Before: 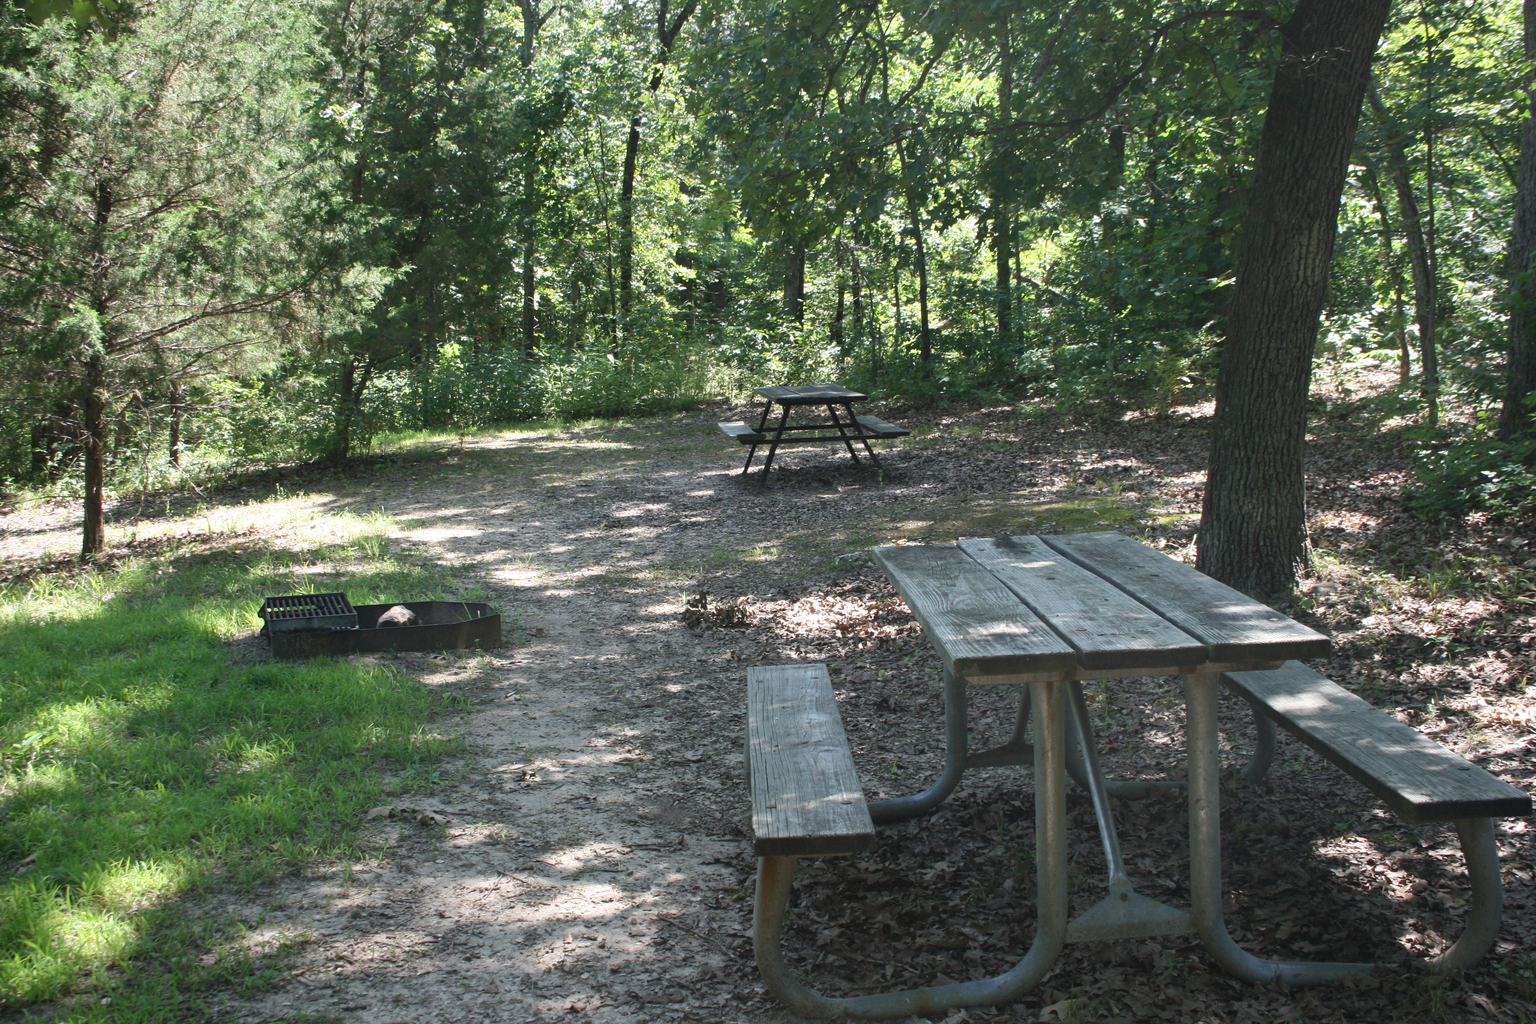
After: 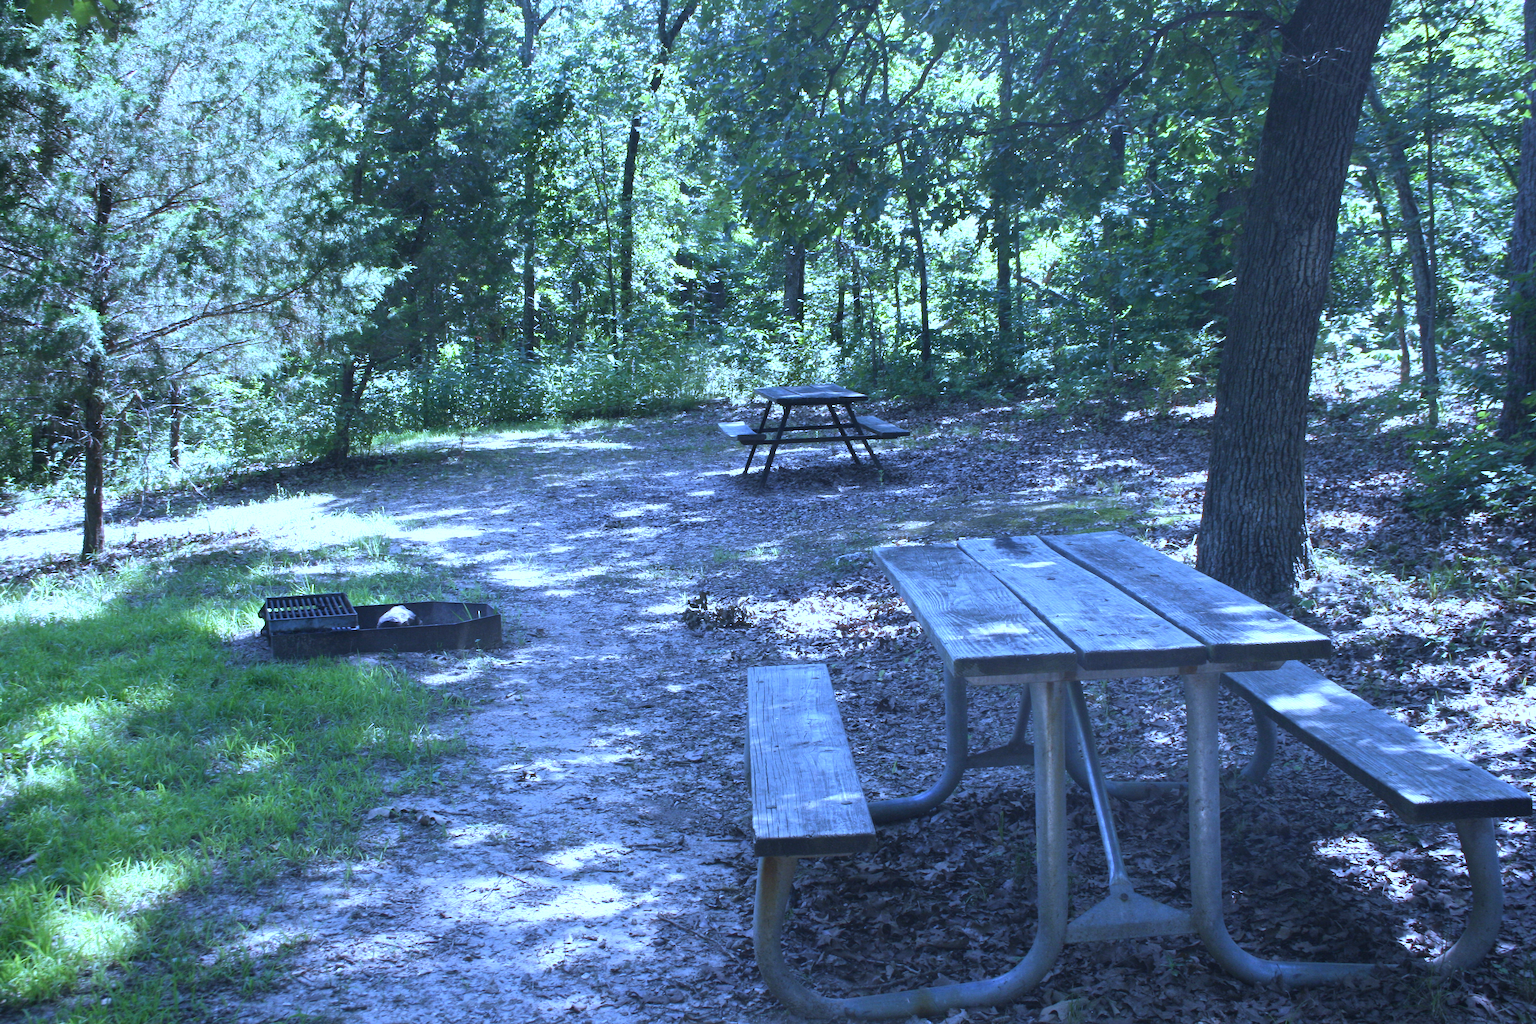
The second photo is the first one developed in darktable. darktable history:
white balance: red 0.766, blue 1.537
exposure: black level correction 0.001, exposure 0.5 EV, compensate exposure bias true, compensate highlight preservation false
